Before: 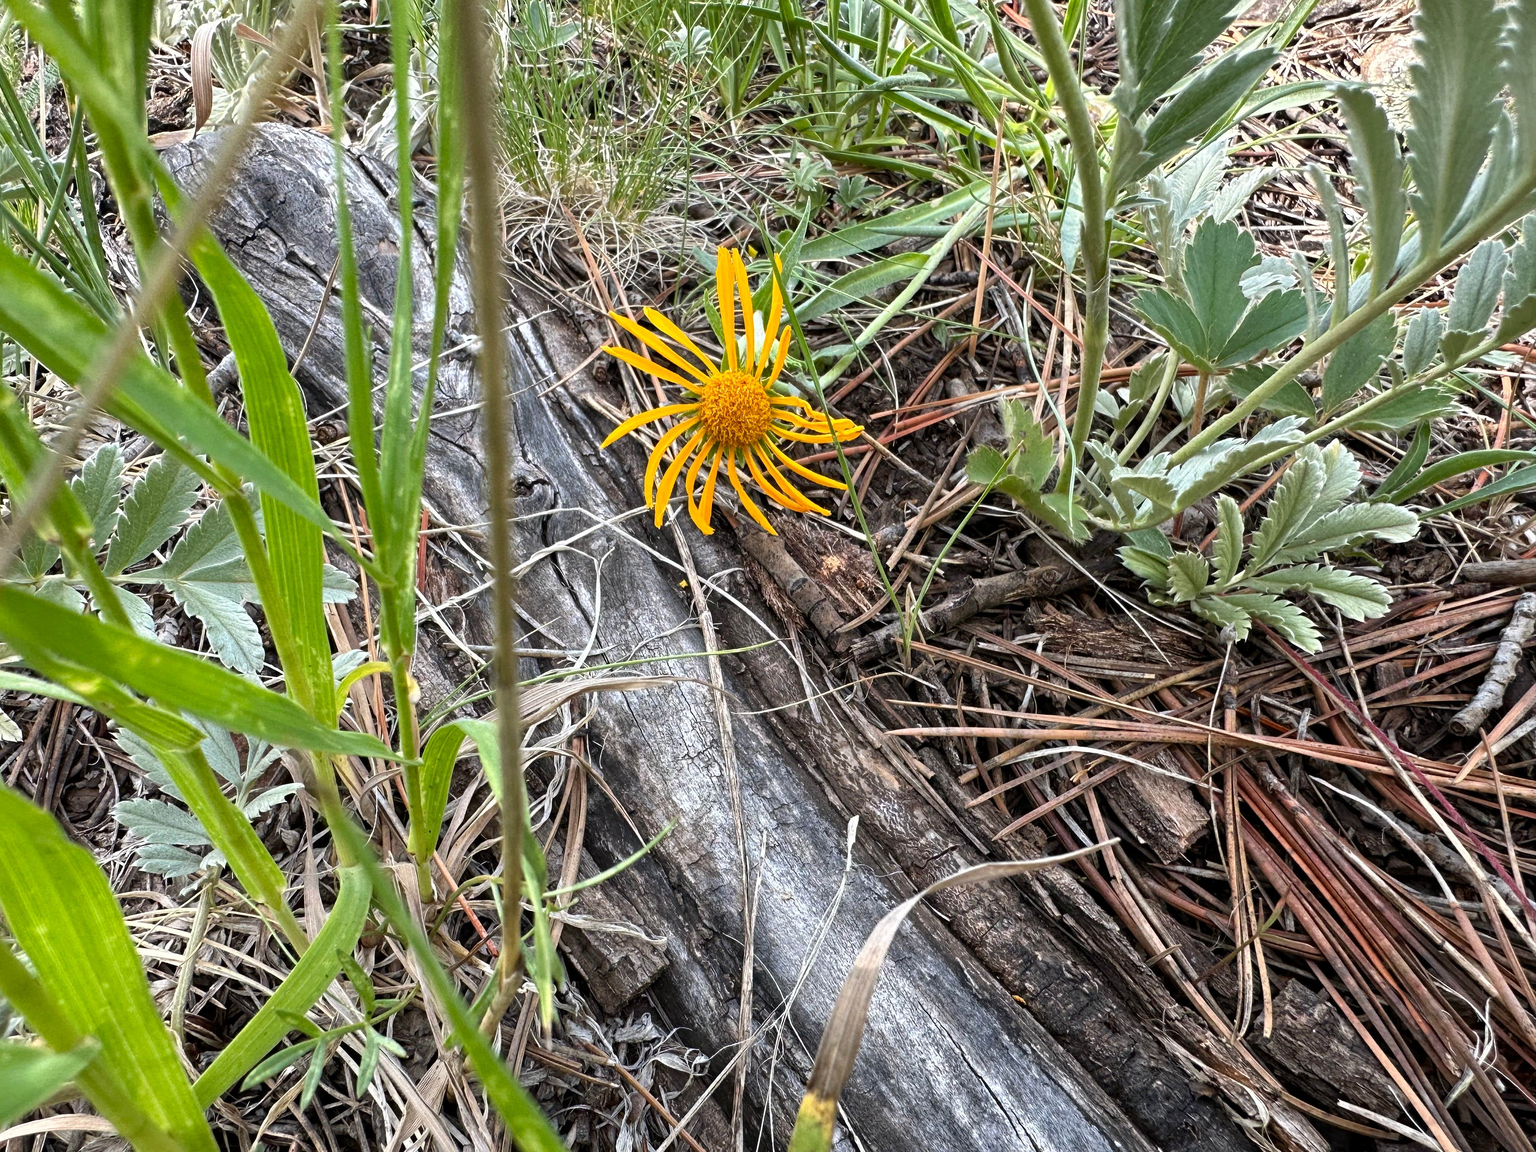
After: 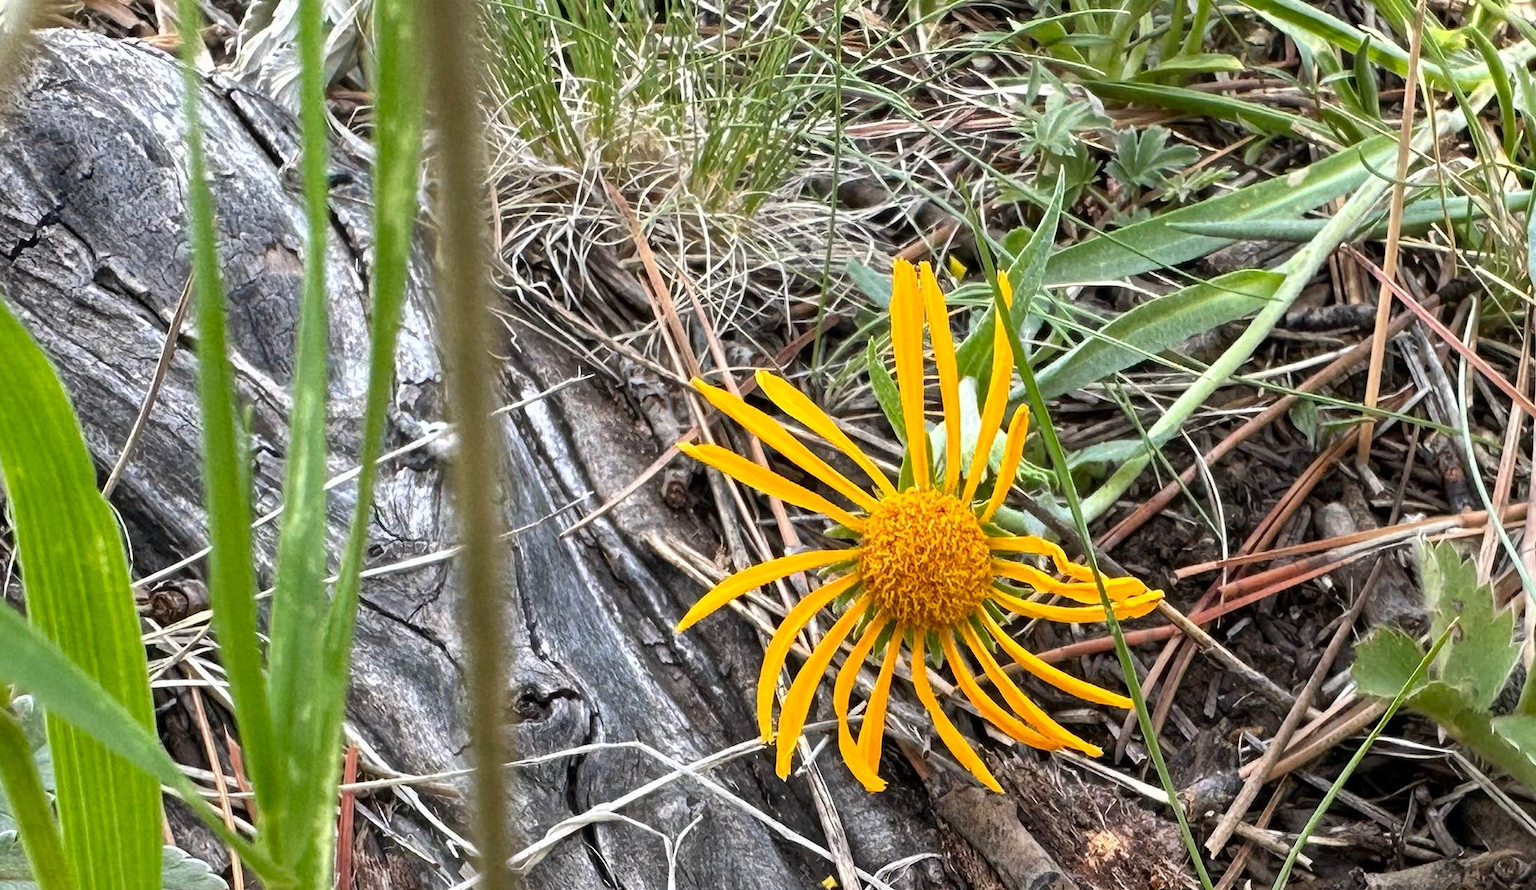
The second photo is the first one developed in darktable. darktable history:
crop: left 15.348%, top 9.308%, right 30.614%, bottom 48.921%
